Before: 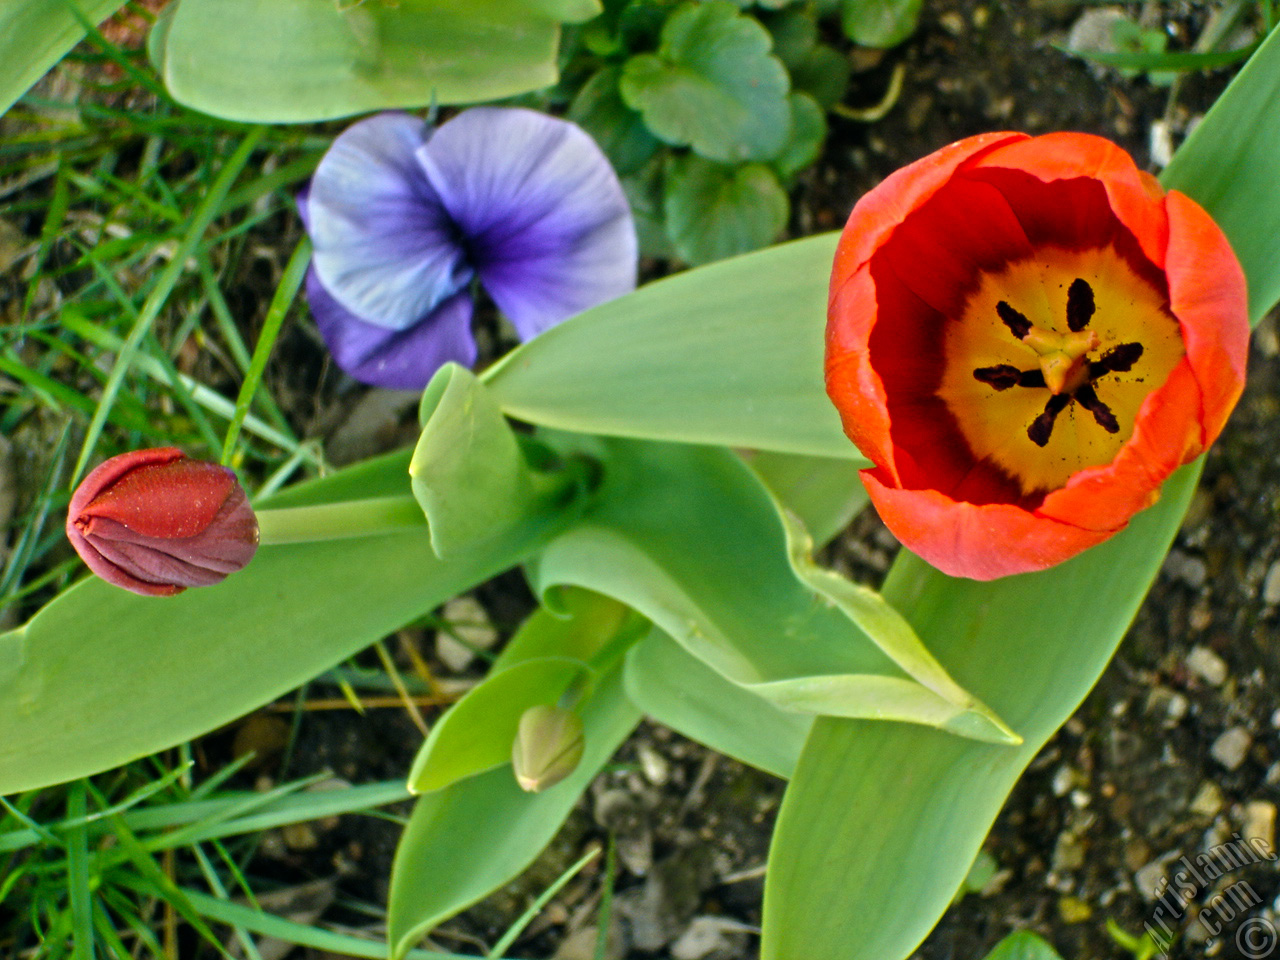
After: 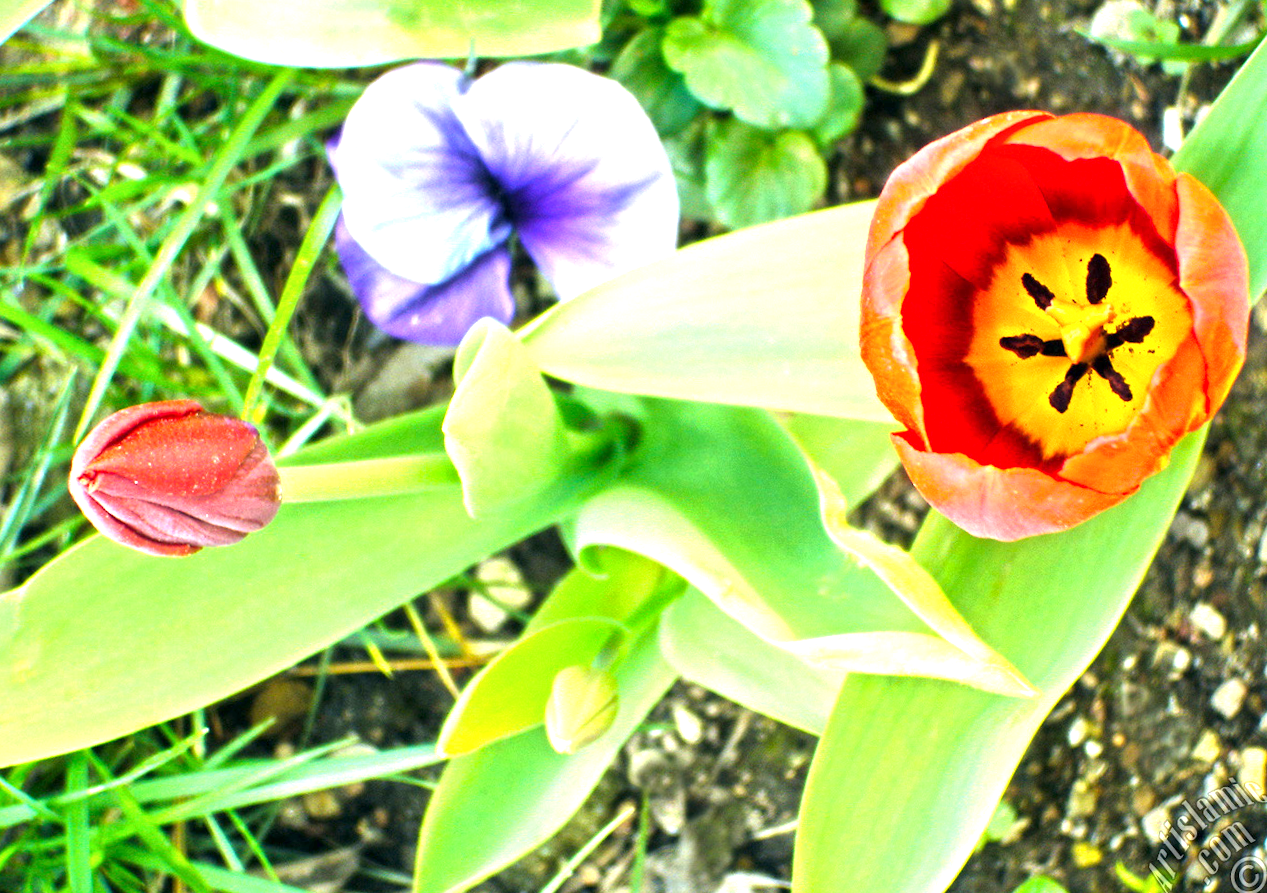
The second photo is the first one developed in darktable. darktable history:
local contrast: mode bilateral grid, contrast 20, coarseness 50, detail 120%, midtone range 0.2
rotate and perspective: rotation 0.679°, lens shift (horizontal) 0.136, crop left 0.009, crop right 0.991, crop top 0.078, crop bottom 0.95
exposure: exposure 2 EV, compensate exposure bias true, compensate highlight preservation false
